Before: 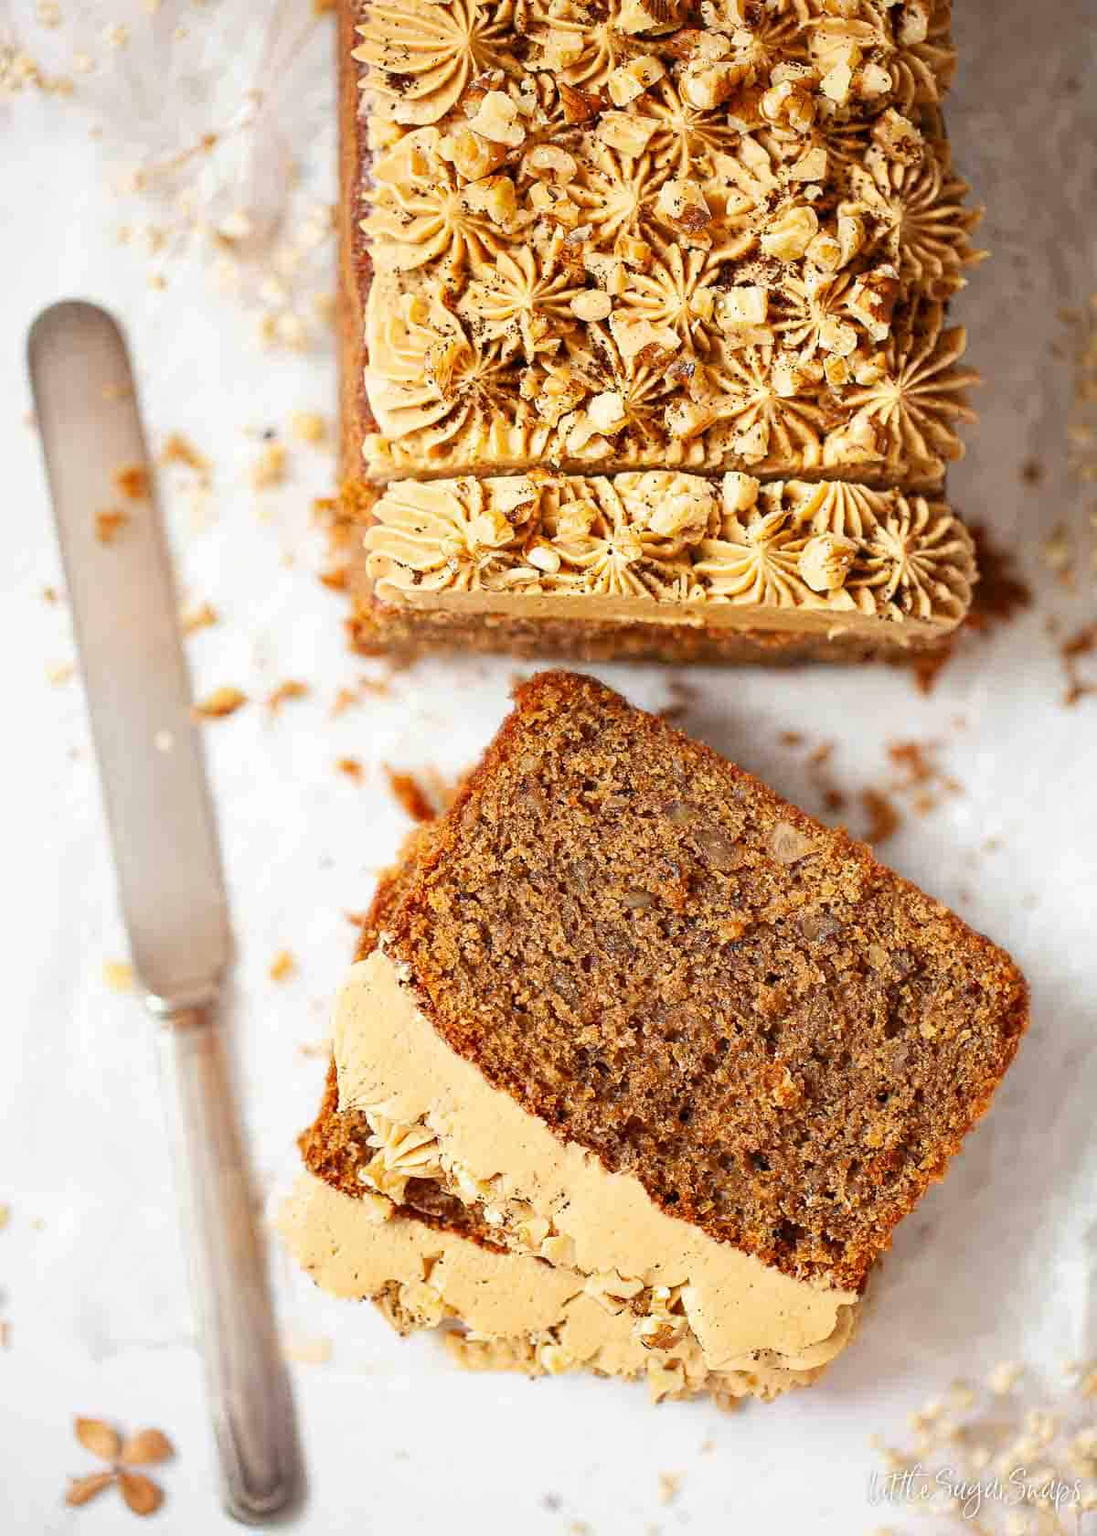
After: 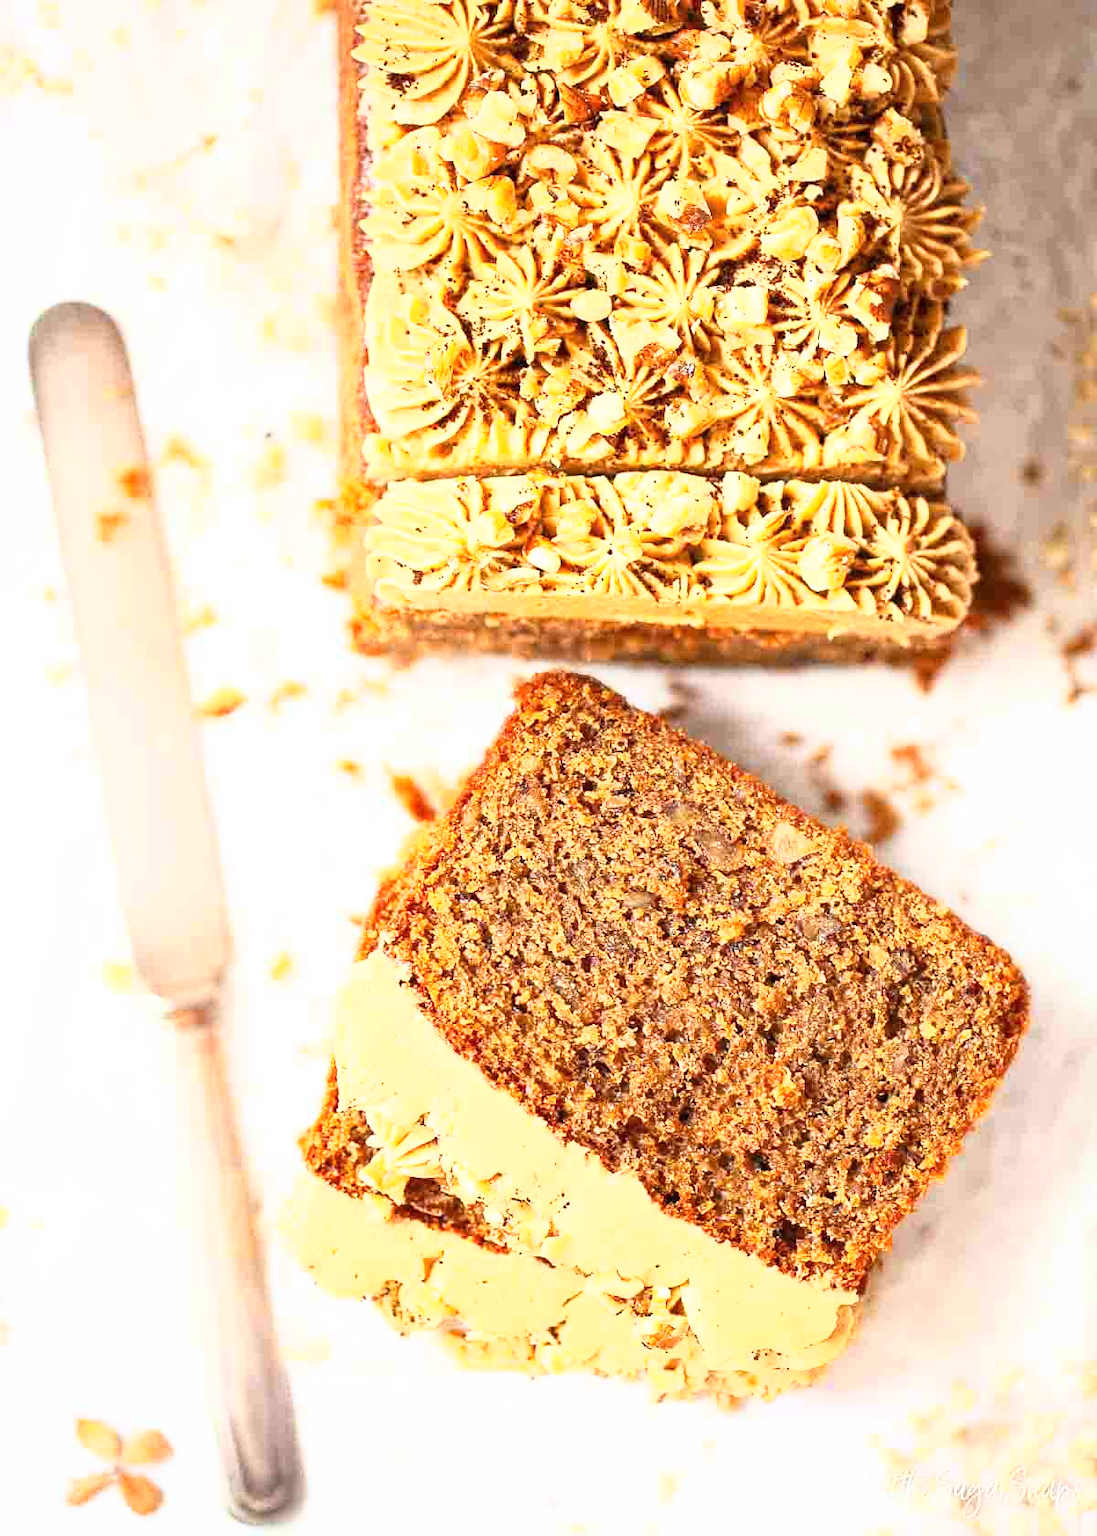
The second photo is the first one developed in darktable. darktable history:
base curve: curves: ch0 [(0, 0) (0.495, 0.917) (1, 1)]
